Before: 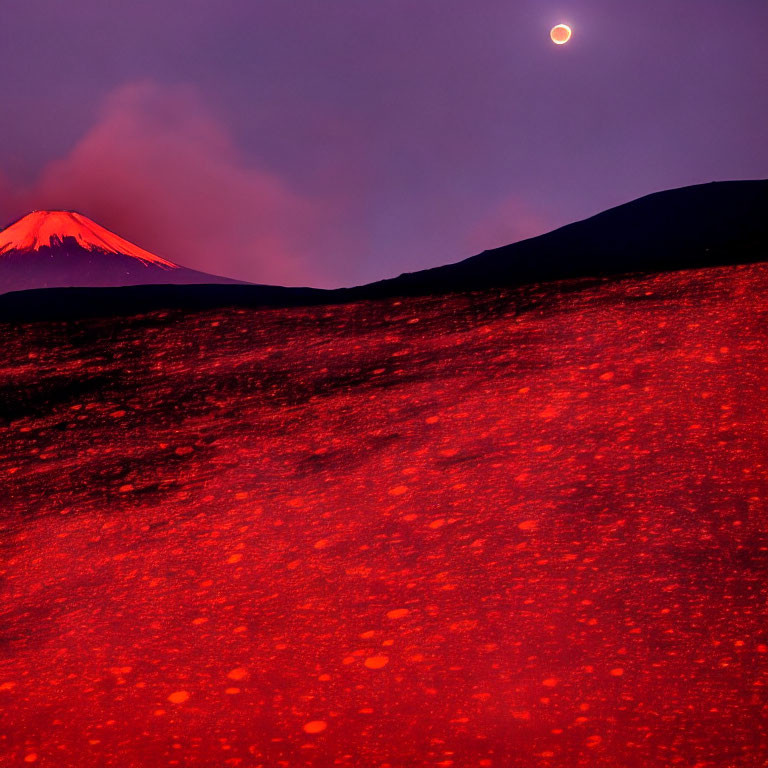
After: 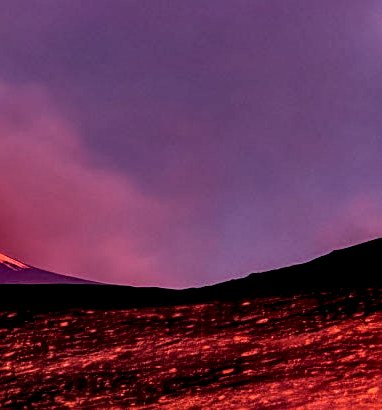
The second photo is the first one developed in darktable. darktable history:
sharpen: on, module defaults
local contrast: highlights 17%, detail 188%
crop: left 19.771%, right 30.388%, bottom 46.535%
